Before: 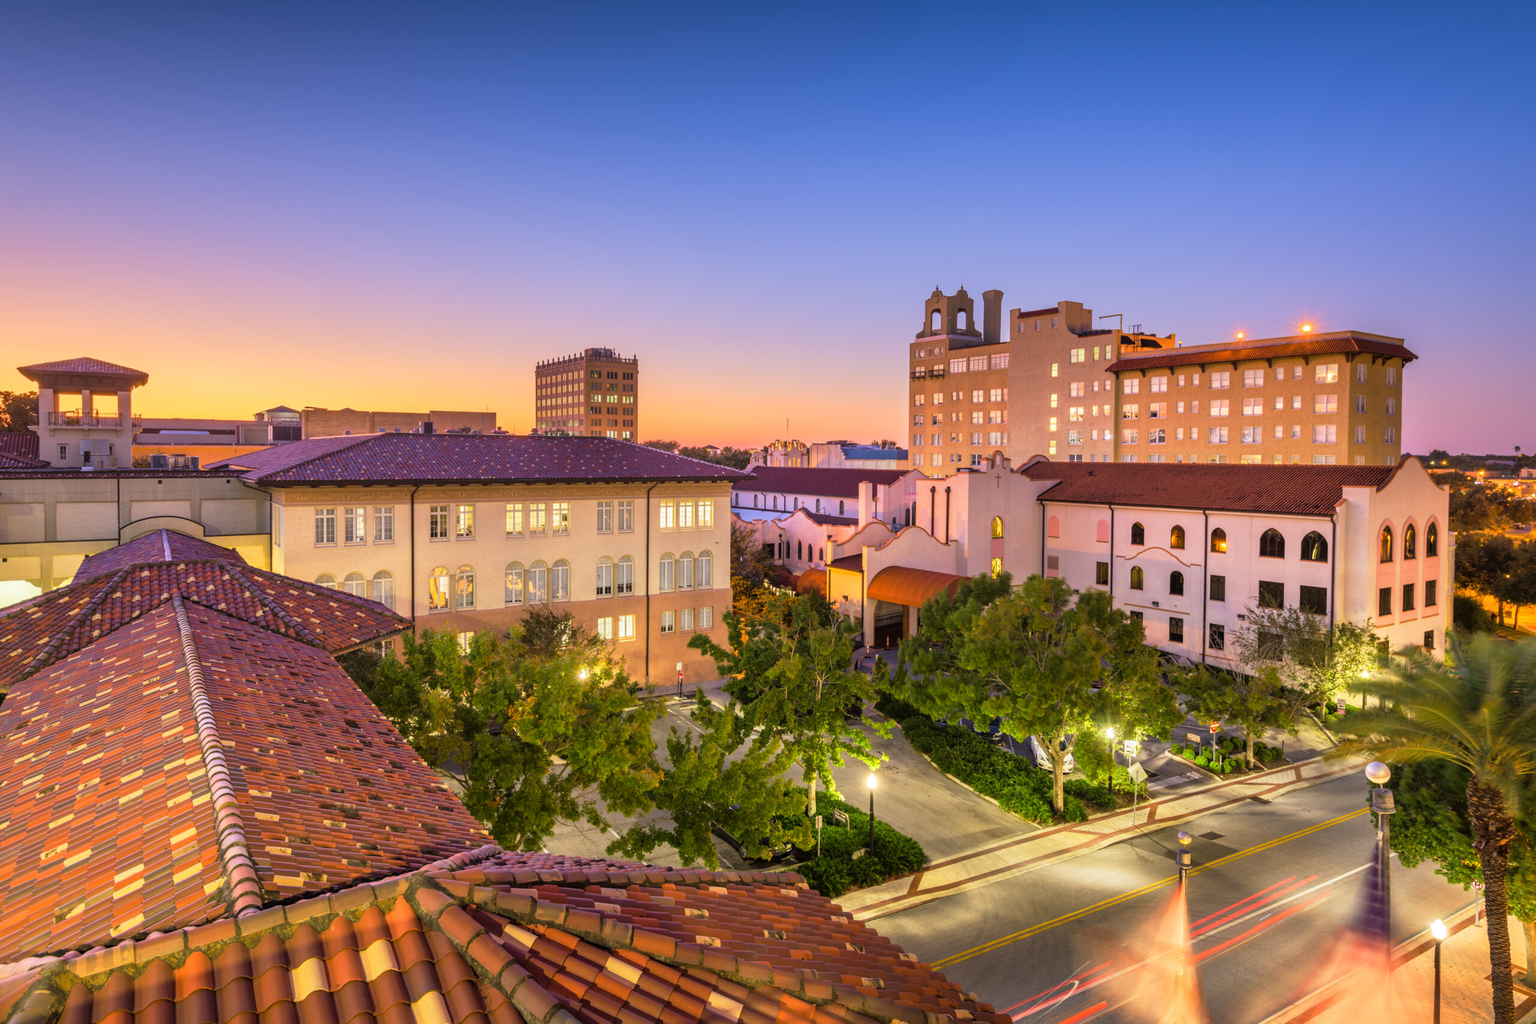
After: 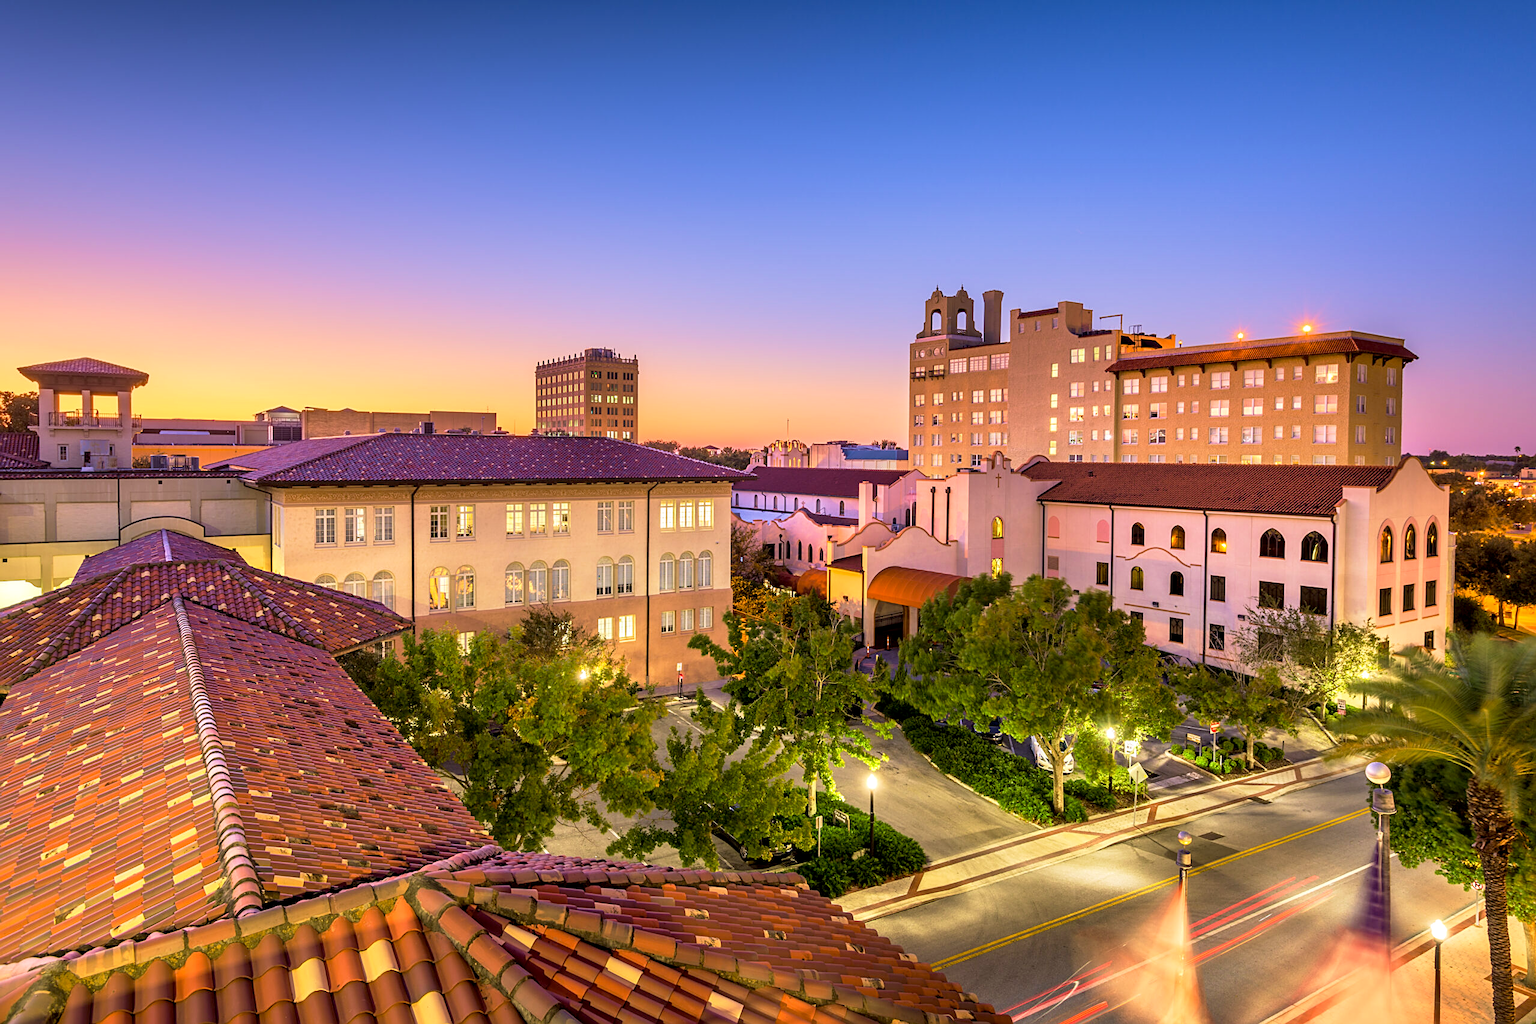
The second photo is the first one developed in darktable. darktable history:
exposure: black level correction 0.007, exposure 0.159 EV, compensate highlight preservation false
velvia: on, module defaults
sharpen: on, module defaults
